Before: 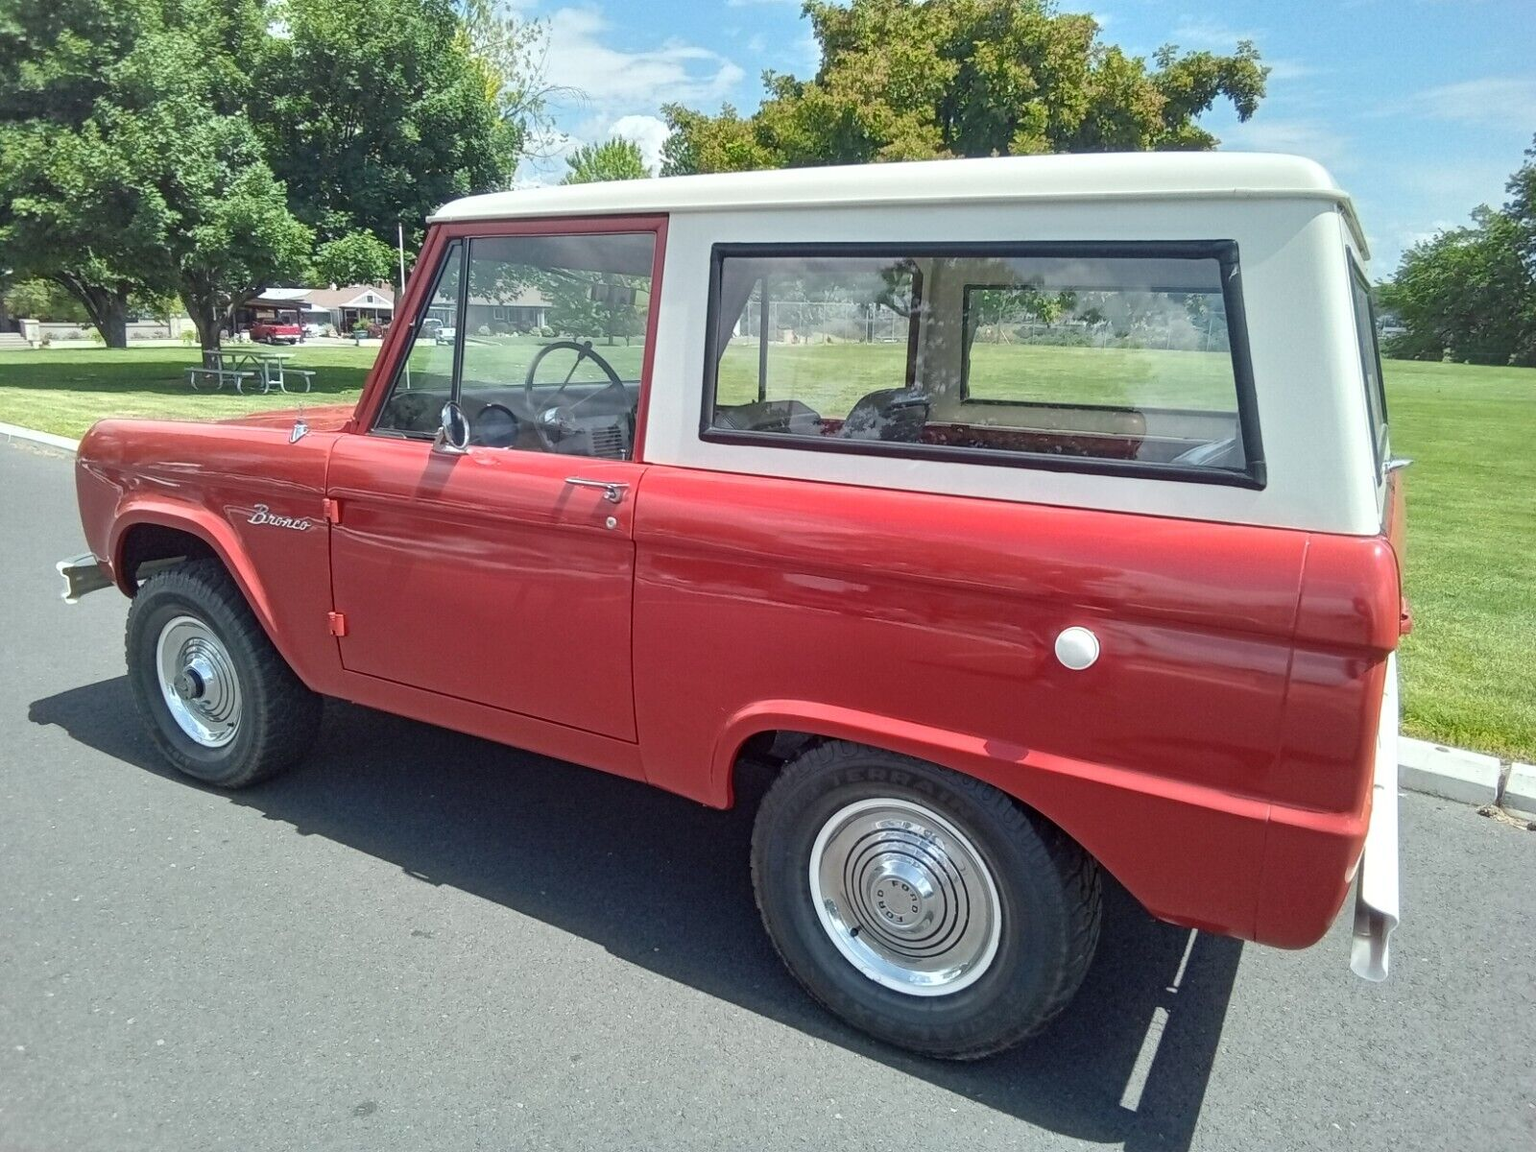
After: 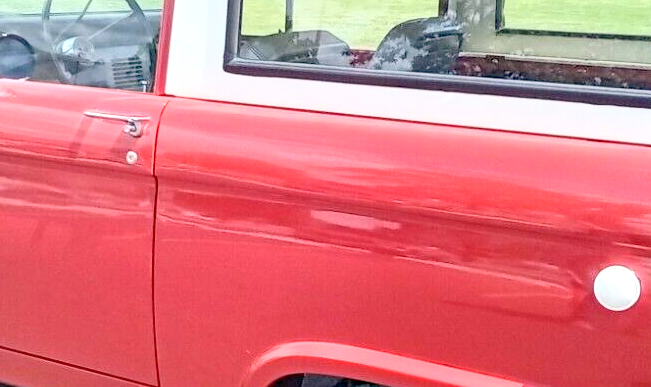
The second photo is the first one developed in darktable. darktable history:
levels: levels [0, 0.478, 1]
crop: left 31.611%, top 32.302%, right 27.678%, bottom 35.395%
base curve: curves: ch0 [(0, 0) (0.579, 0.807) (1, 1)], fusion 1
